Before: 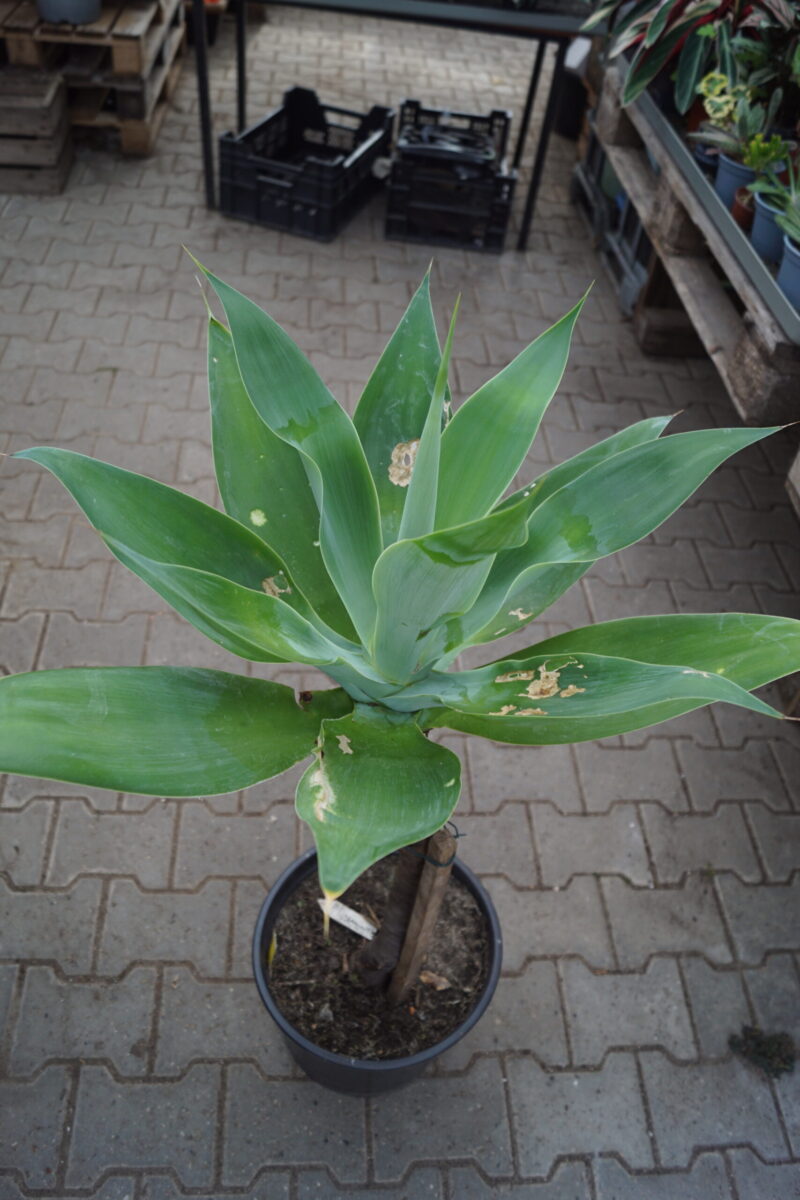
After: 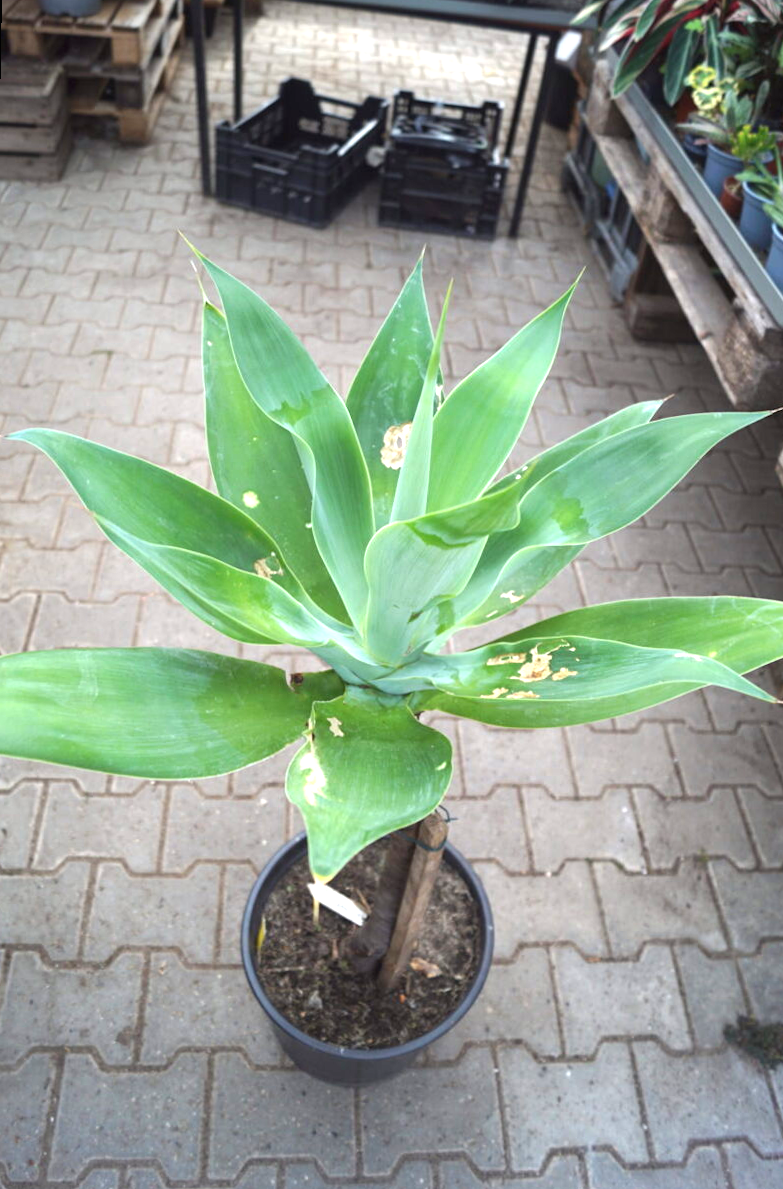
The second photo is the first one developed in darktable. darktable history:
exposure: black level correction 0, exposure 1.45 EV, compensate exposure bias true, compensate highlight preservation false
rotate and perspective: rotation 0.226°, lens shift (vertical) -0.042, crop left 0.023, crop right 0.982, crop top 0.006, crop bottom 0.994
